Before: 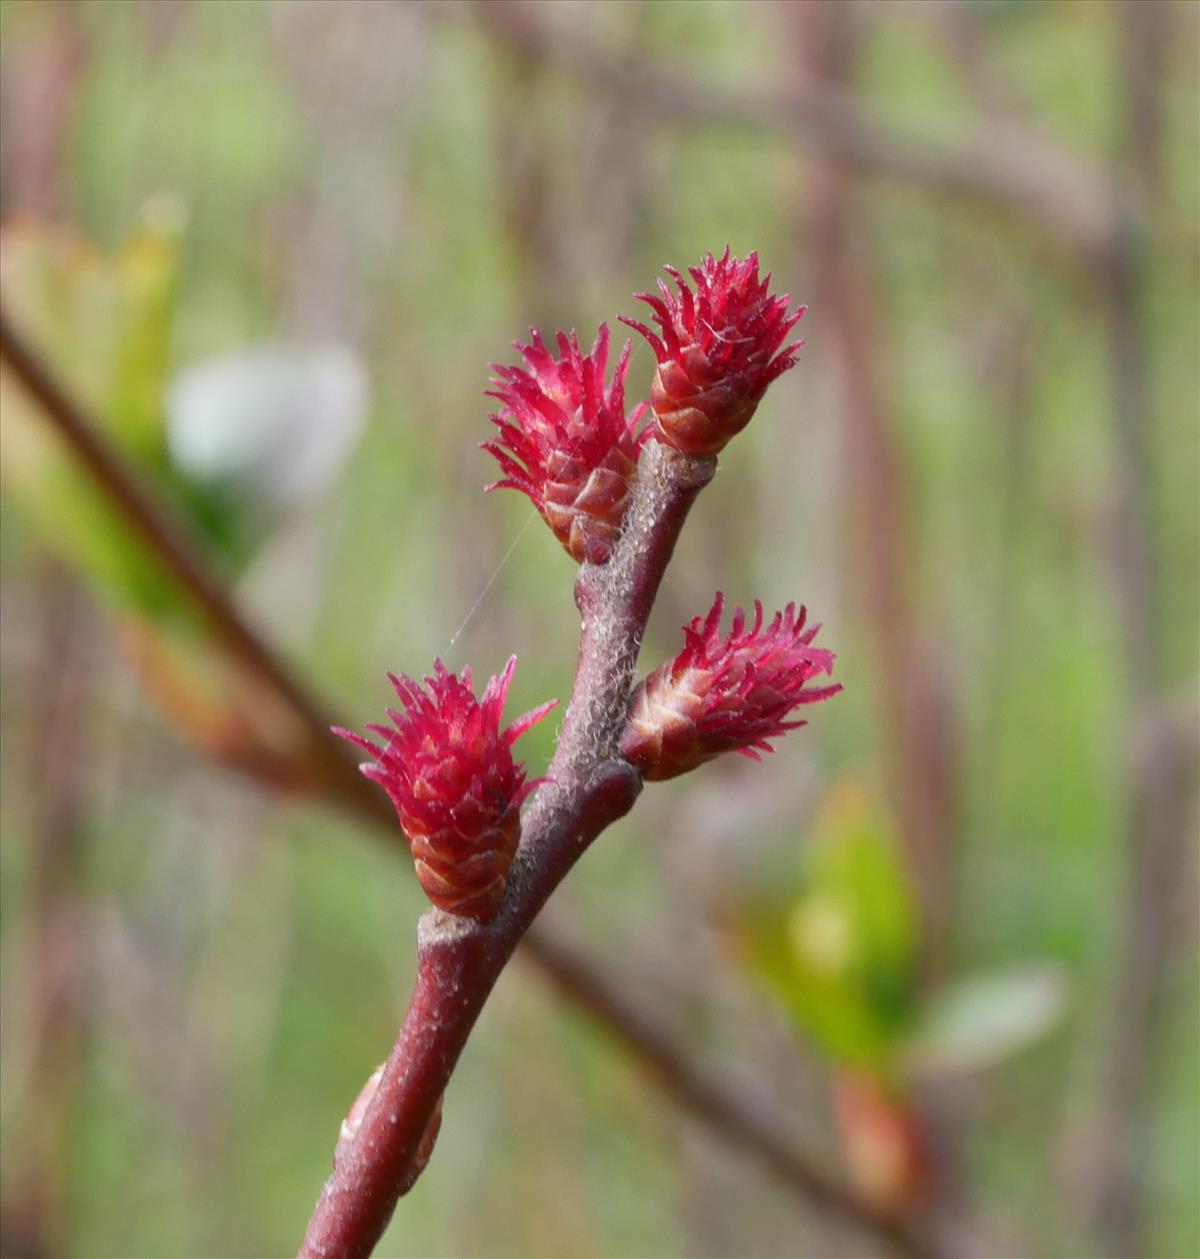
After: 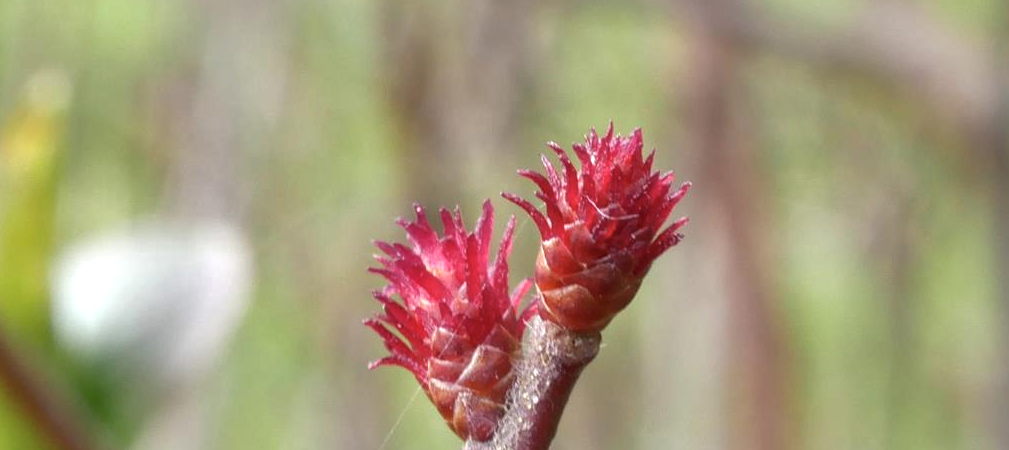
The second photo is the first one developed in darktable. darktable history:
crop and rotate: left 9.681%, top 9.777%, right 6.192%, bottom 54.47%
color correction: highlights b* 0.021, saturation 0.86
shadows and highlights: on, module defaults
exposure: black level correction 0, exposure 0.498 EV, compensate exposure bias true, compensate highlight preservation false
local contrast: on, module defaults
